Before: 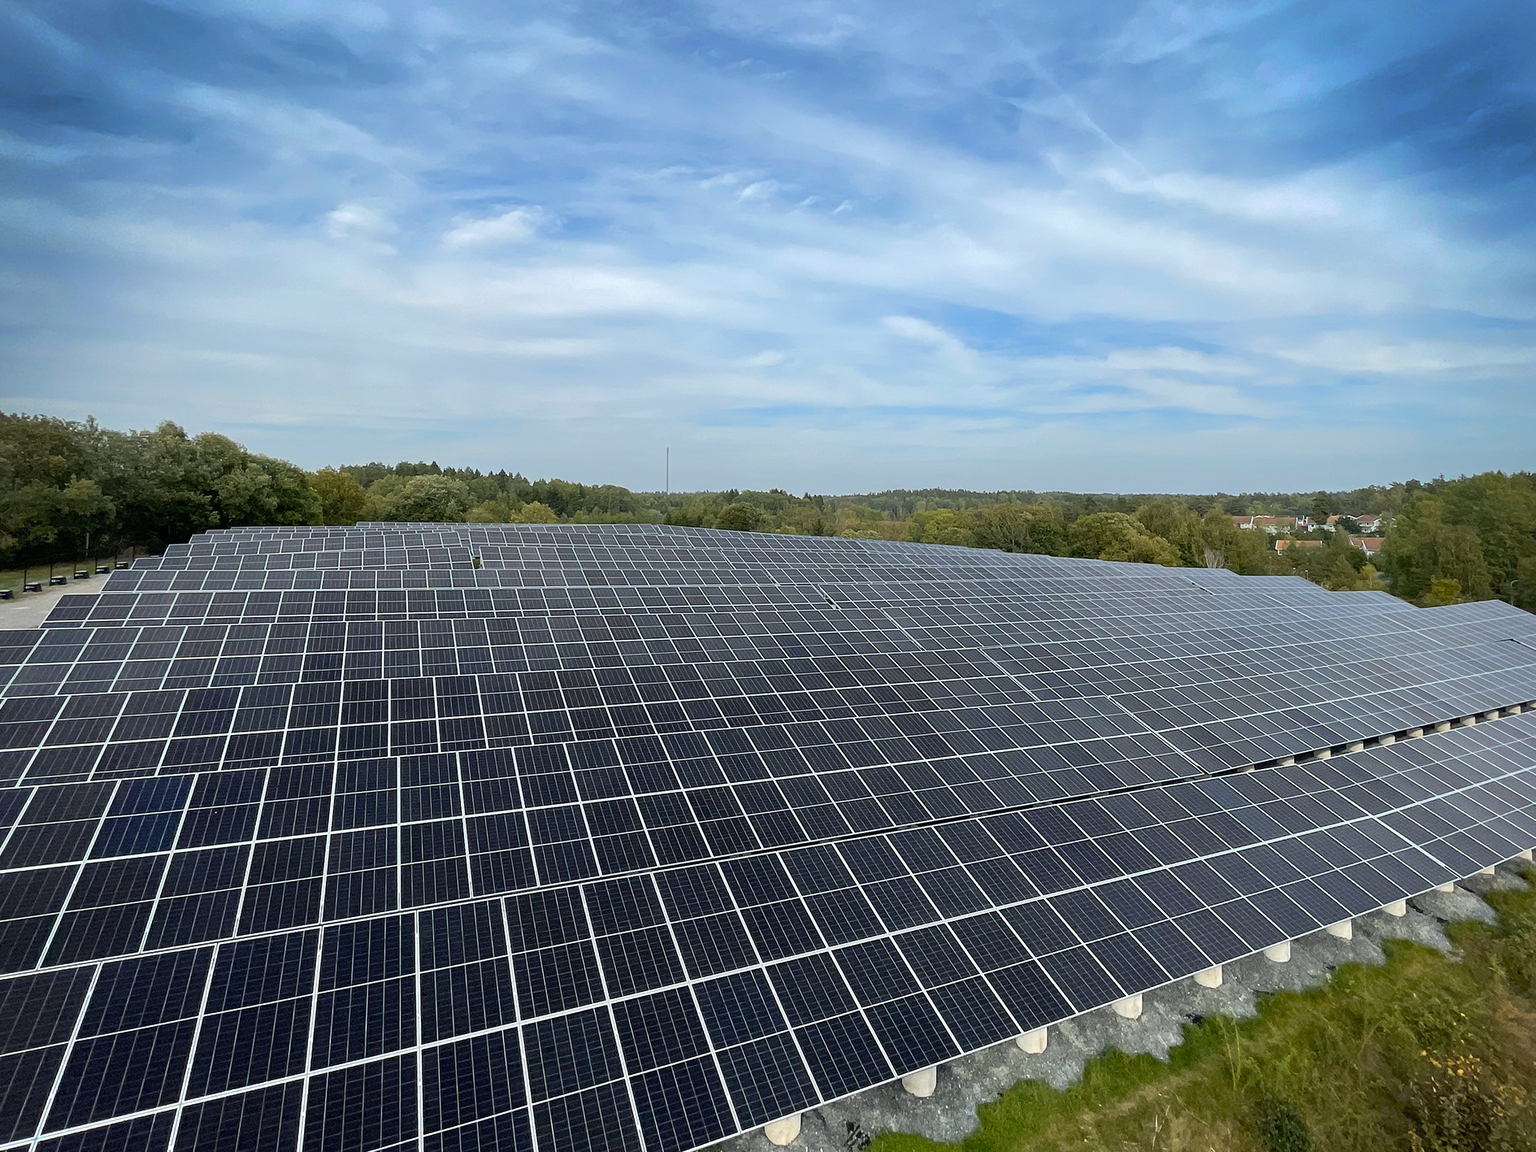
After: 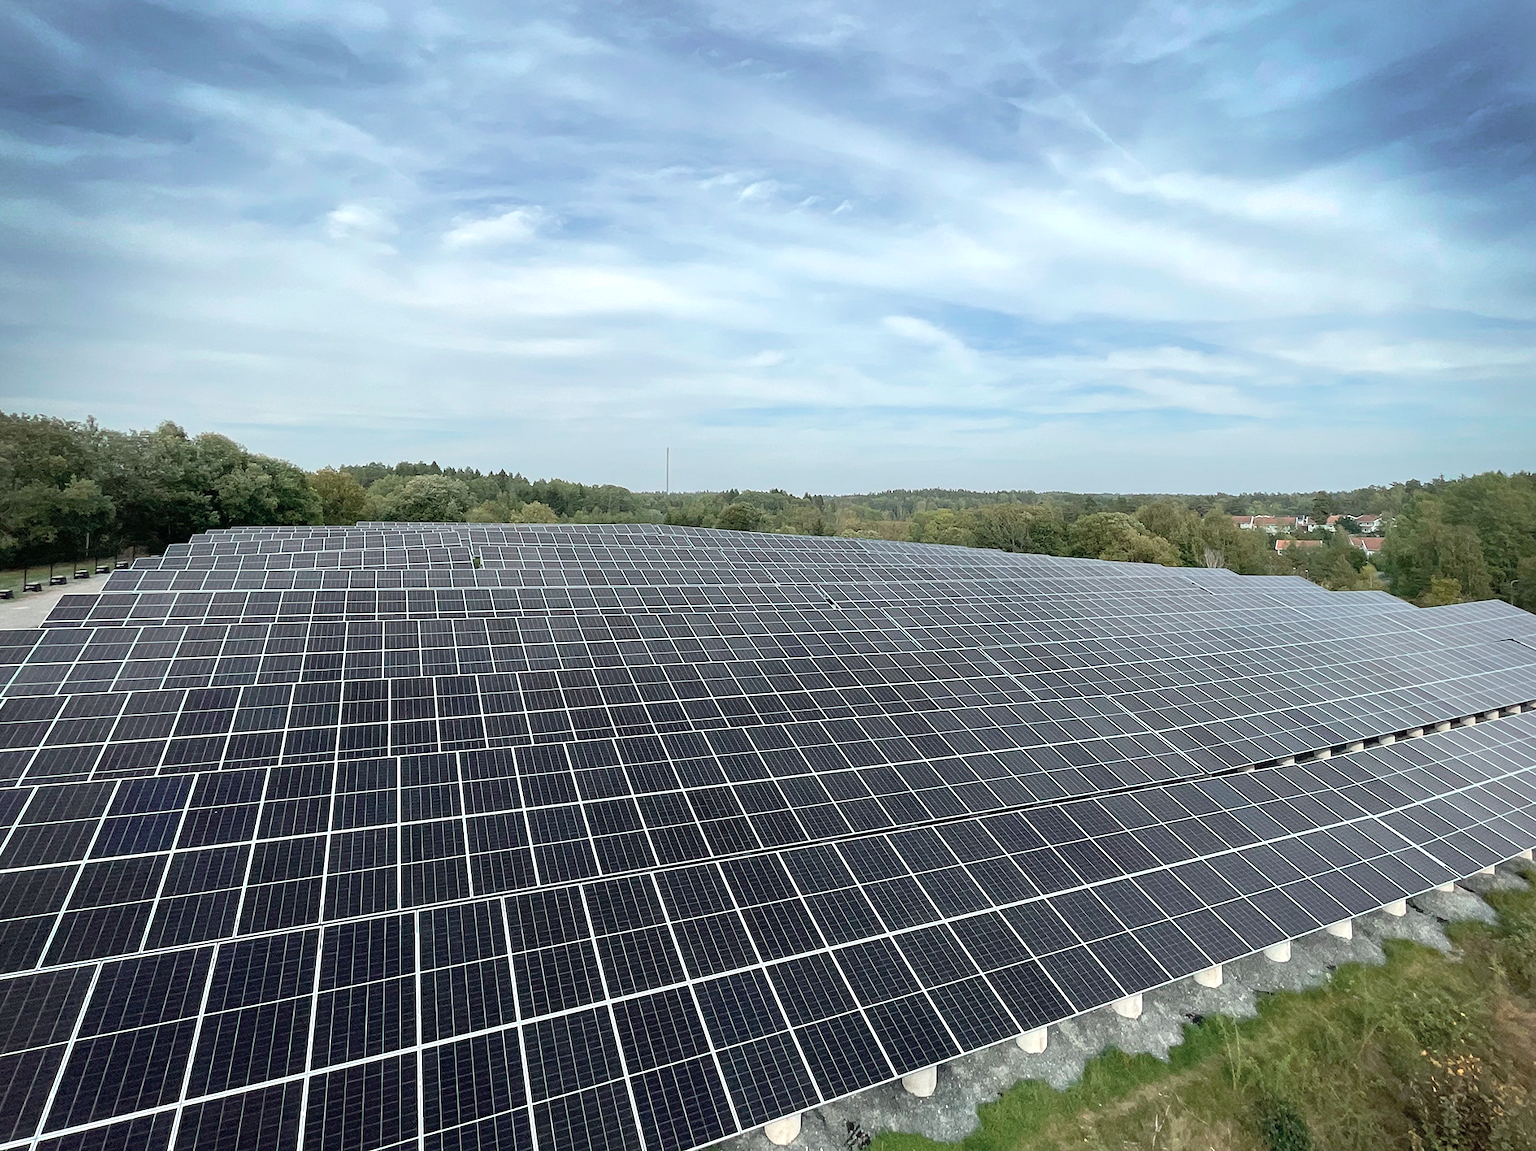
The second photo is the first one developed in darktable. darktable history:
color contrast: blue-yellow contrast 0.62
levels: levels [0, 0.435, 0.917]
